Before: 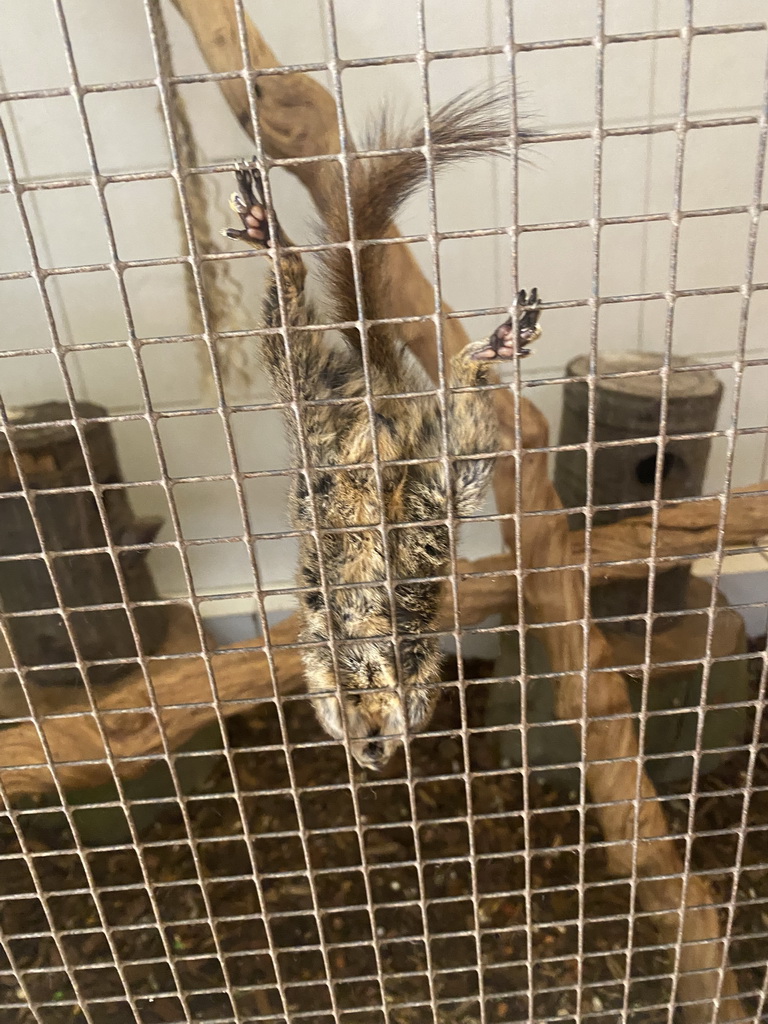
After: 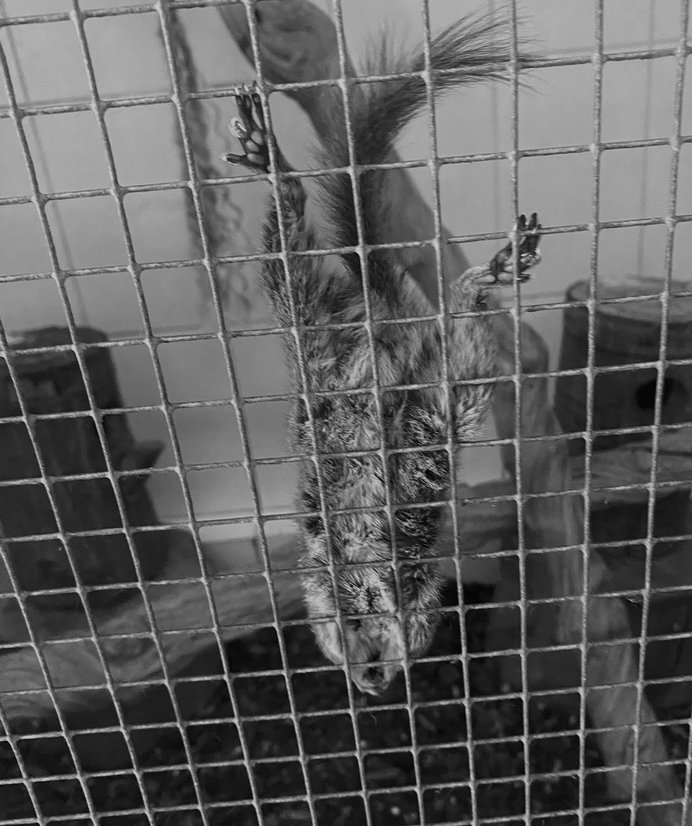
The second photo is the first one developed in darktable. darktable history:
crop: top 7.418%, right 9.823%, bottom 11.915%
exposure: black level correction 0, exposure -0.711 EV, compensate exposure bias true, compensate highlight preservation false
color zones: curves: ch0 [(0.018, 0.548) (0.197, 0.654) (0.425, 0.447) (0.605, 0.658) (0.732, 0.579)]; ch1 [(0.105, 0.531) (0.224, 0.531) (0.386, 0.39) (0.618, 0.456) (0.732, 0.456) (0.956, 0.421)]; ch2 [(0.039, 0.583) (0.215, 0.465) (0.399, 0.544) (0.465, 0.548) (0.614, 0.447) (0.724, 0.43) (0.882, 0.623) (0.956, 0.632)]
color calibration: output gray [0.23, 0.37, 0.4, 0], x 0.37, y 0.382, temperature 4303.2 K
